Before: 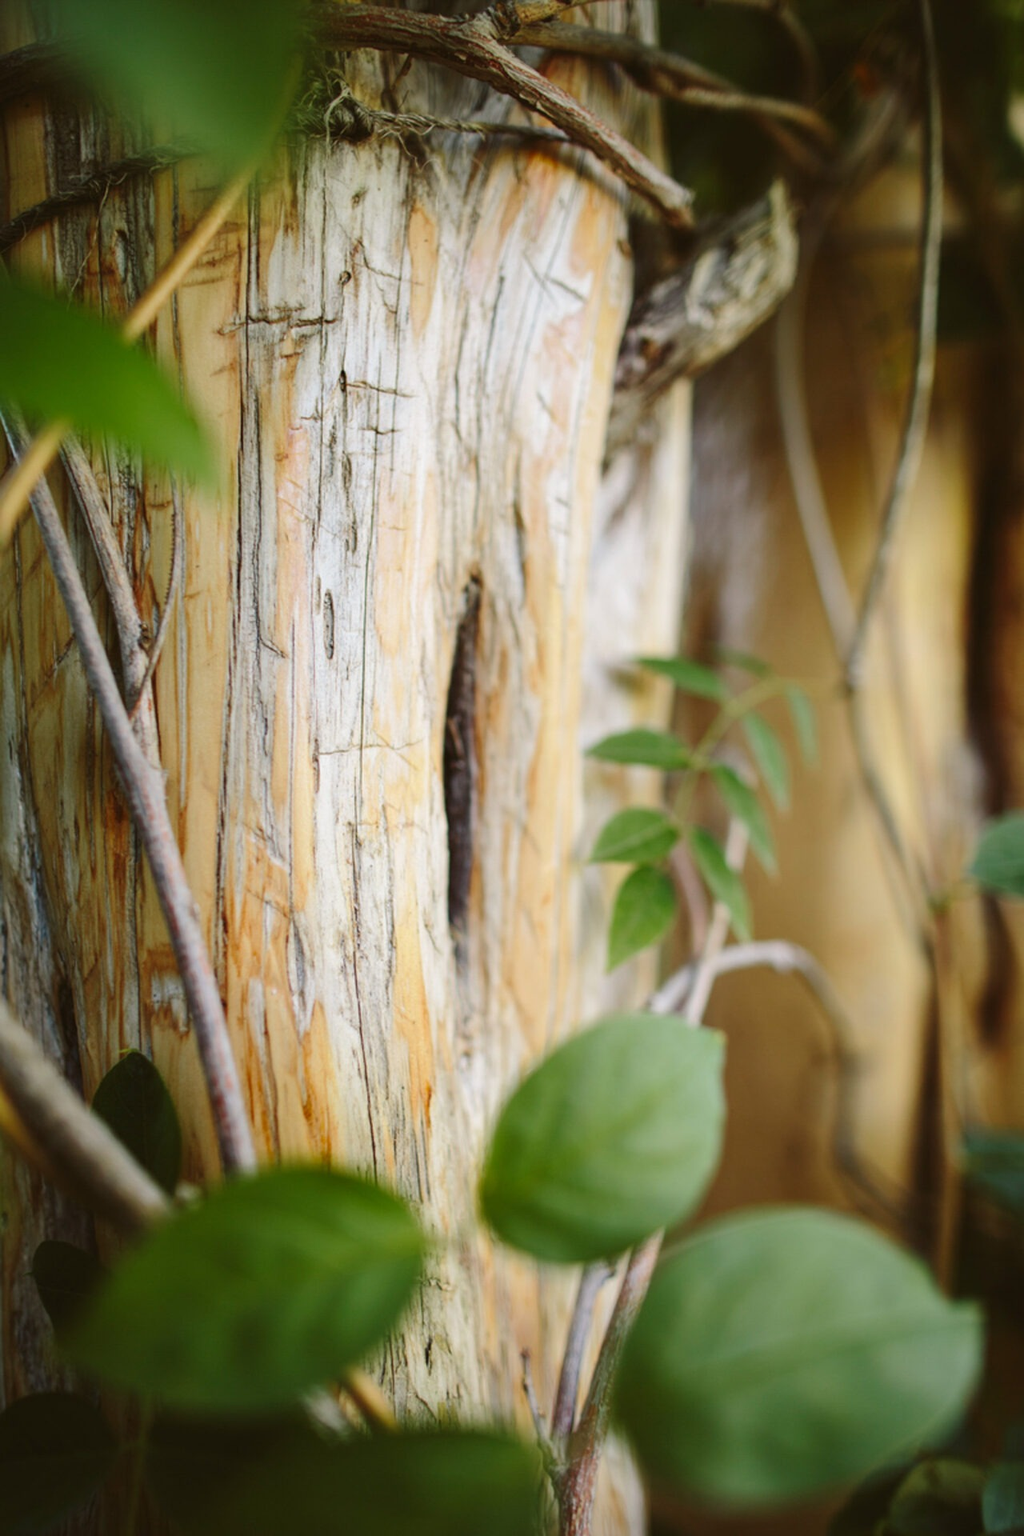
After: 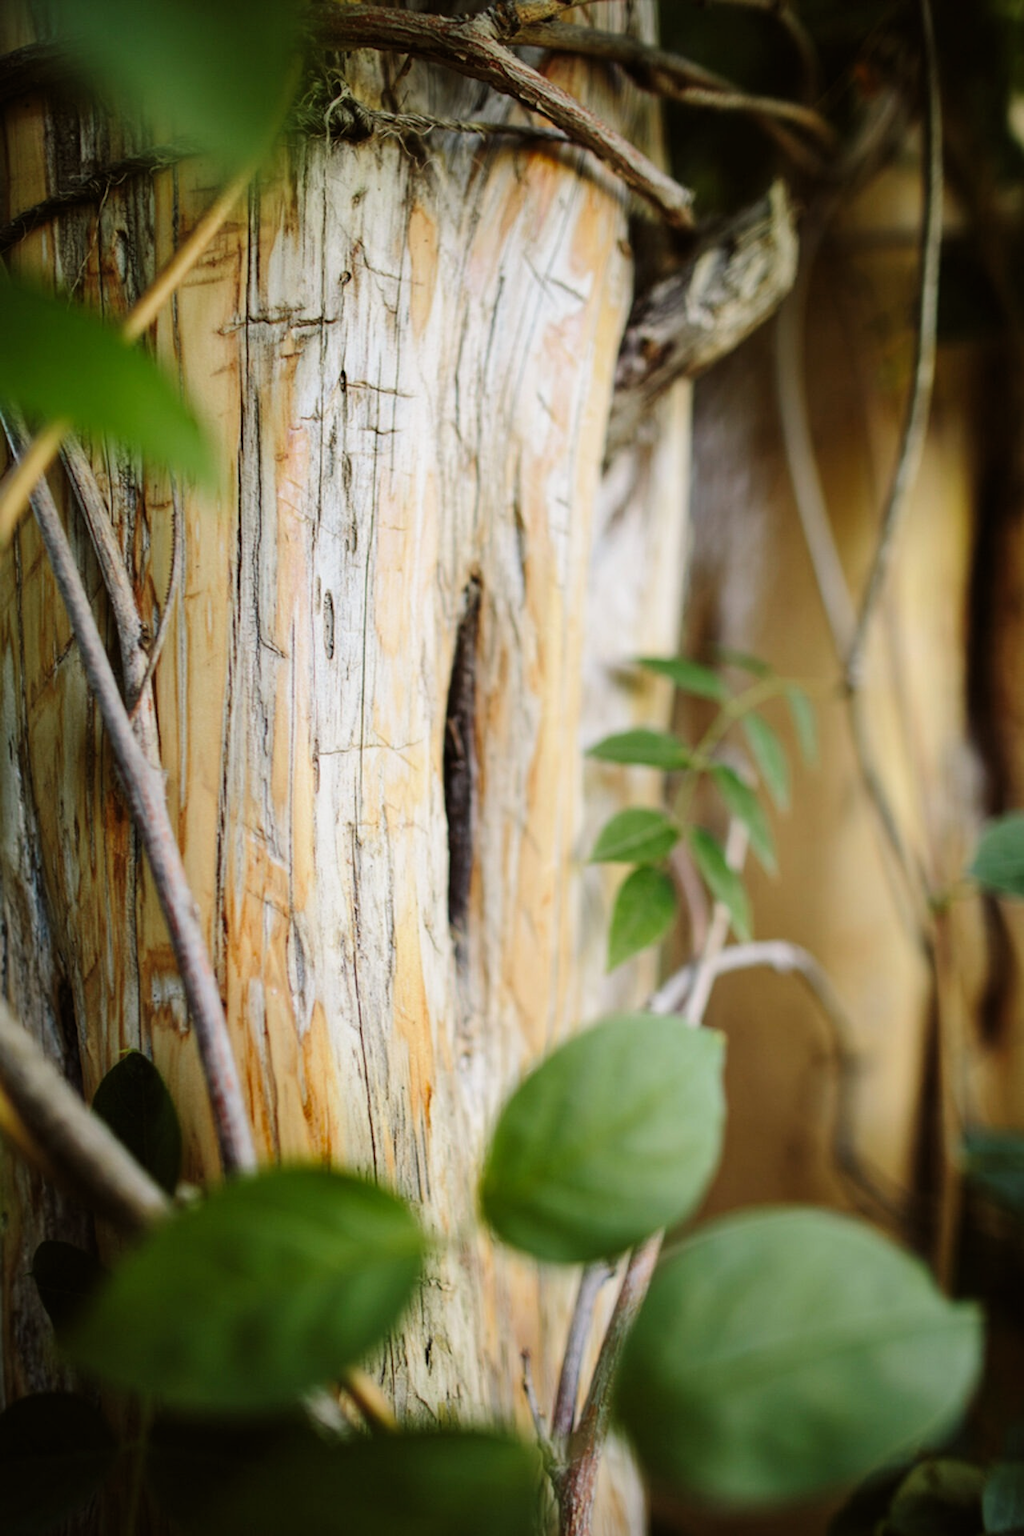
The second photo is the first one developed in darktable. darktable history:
filmic rgb: black relative exposure -12.8 EV, white relative exposure 2.8 EV, threshold 3 EV, target black luminance 0%, hardness 8.54, latitude 70.41%, contrast 1.133, shadows ↔ highlights balance -0.395%, color science v4 (2020), enable highlight reconstruction true
